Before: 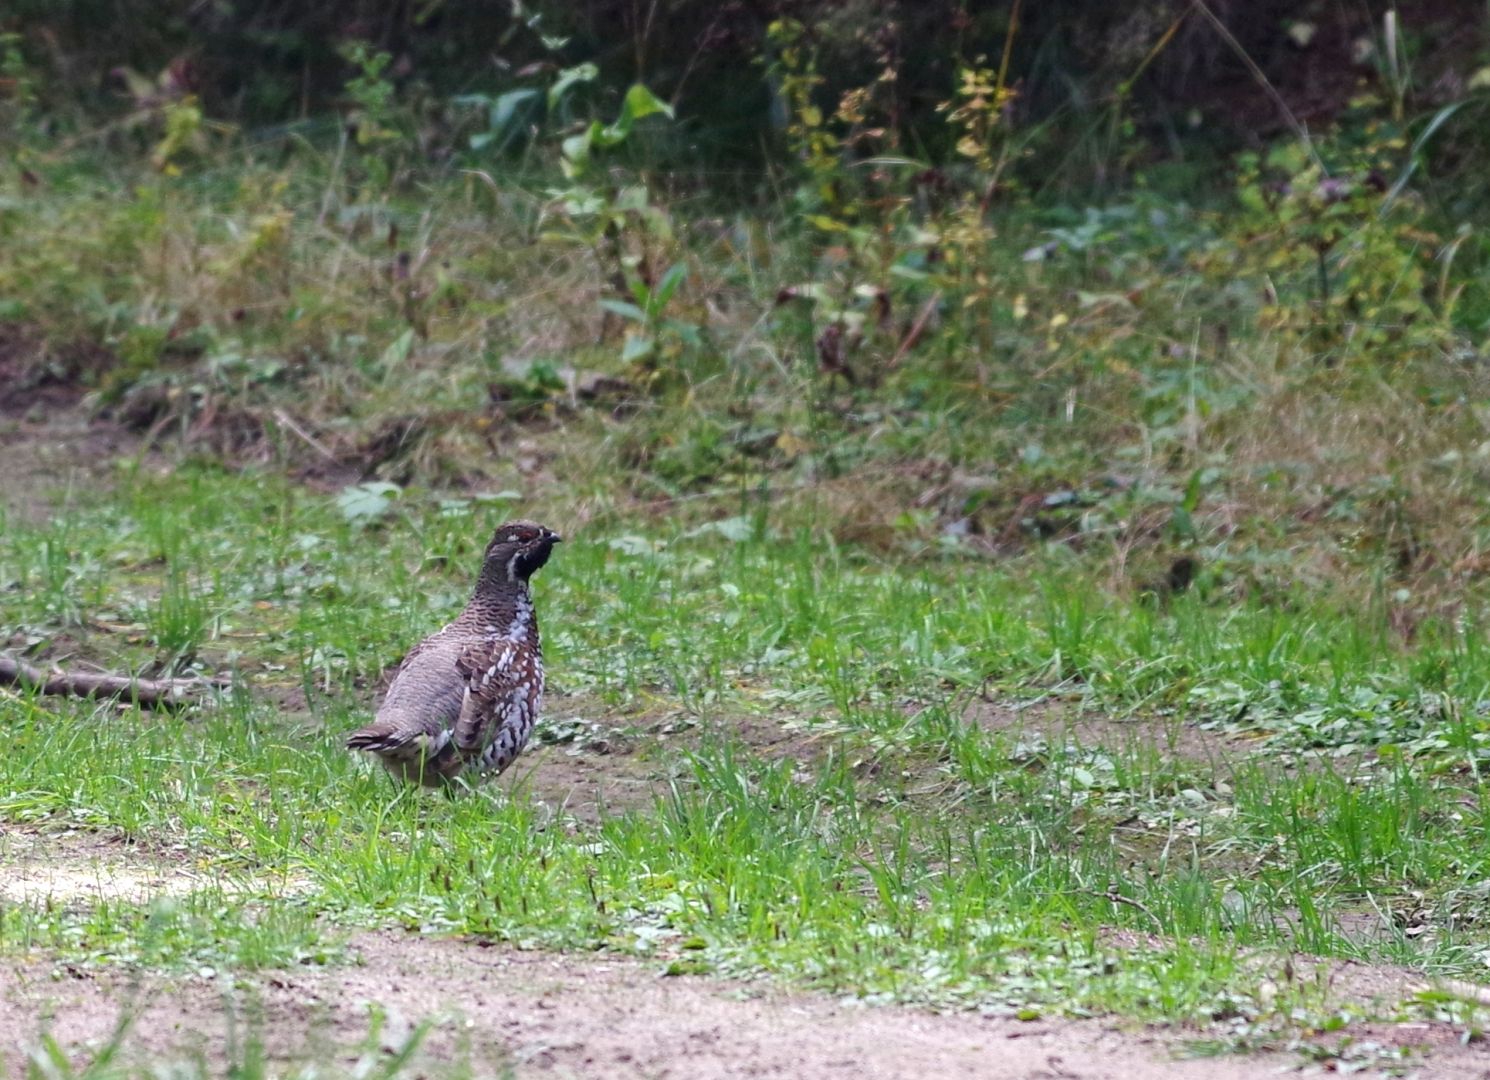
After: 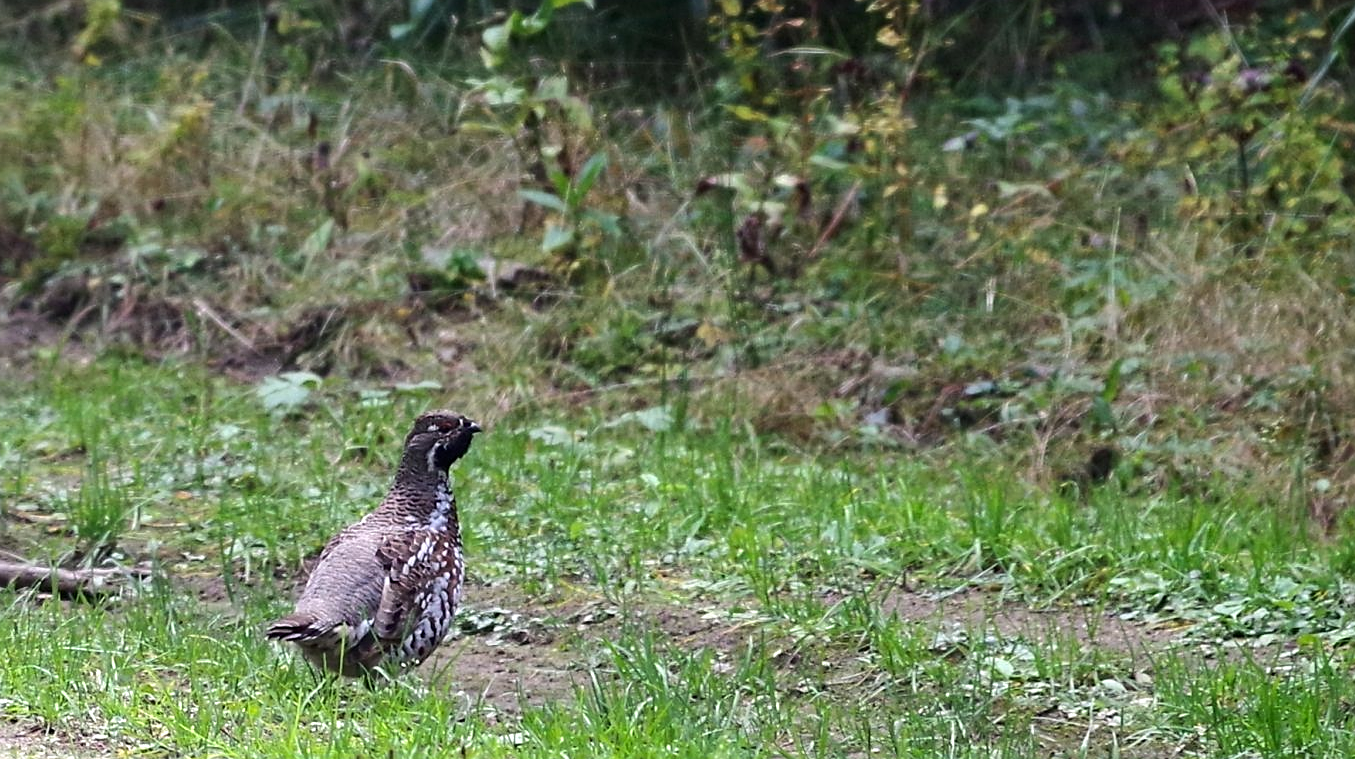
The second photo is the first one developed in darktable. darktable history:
crop: left 5.434%, top 10.235%, right 3.568%, bottom 19.405%
exposure: black level correction 0.001, exposure -0.125 EV, compensate exposure bias true, compensate highlight preservation false
sharpen: on, module defaults
tone equalizer: -8 EV -0.4 EV, -7 EV -0.392 EV, -6 EV -0.367 EV, -5 EV -0.21 EV, -3 EV 0.236 EV, -2 EV 0.322 EV, -1 EV 0.396 EV, +0 EV 0.445 EV, edges refinement/feathering 500, mask exposure compensation -1.57 EV, preserve details no
